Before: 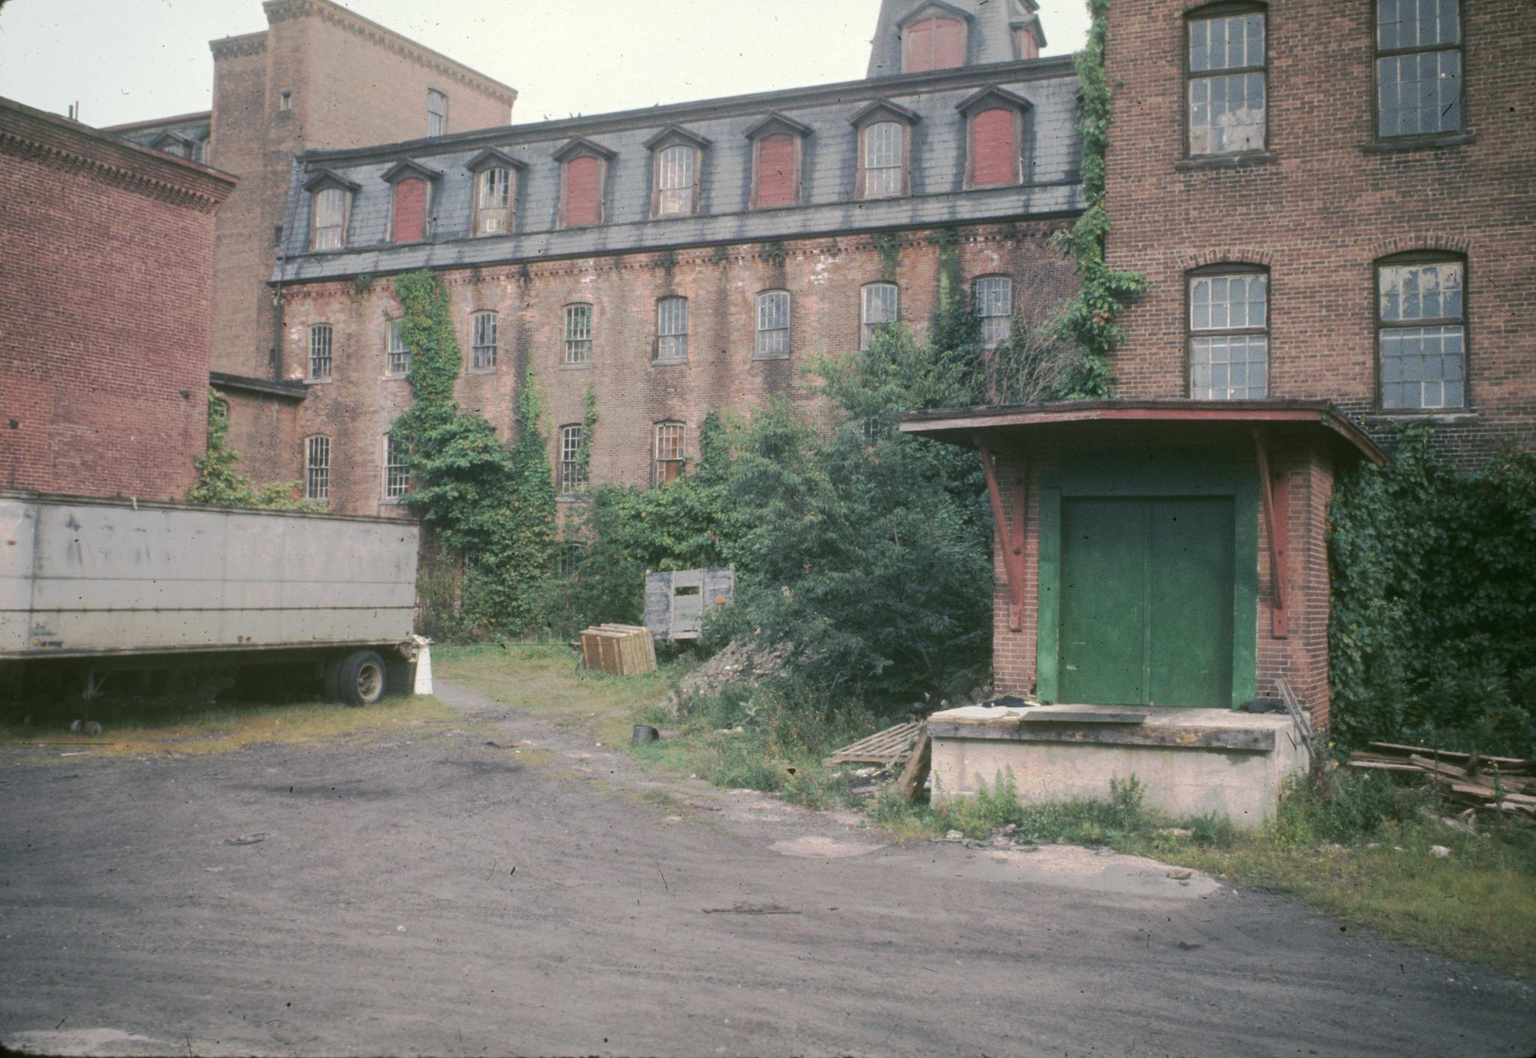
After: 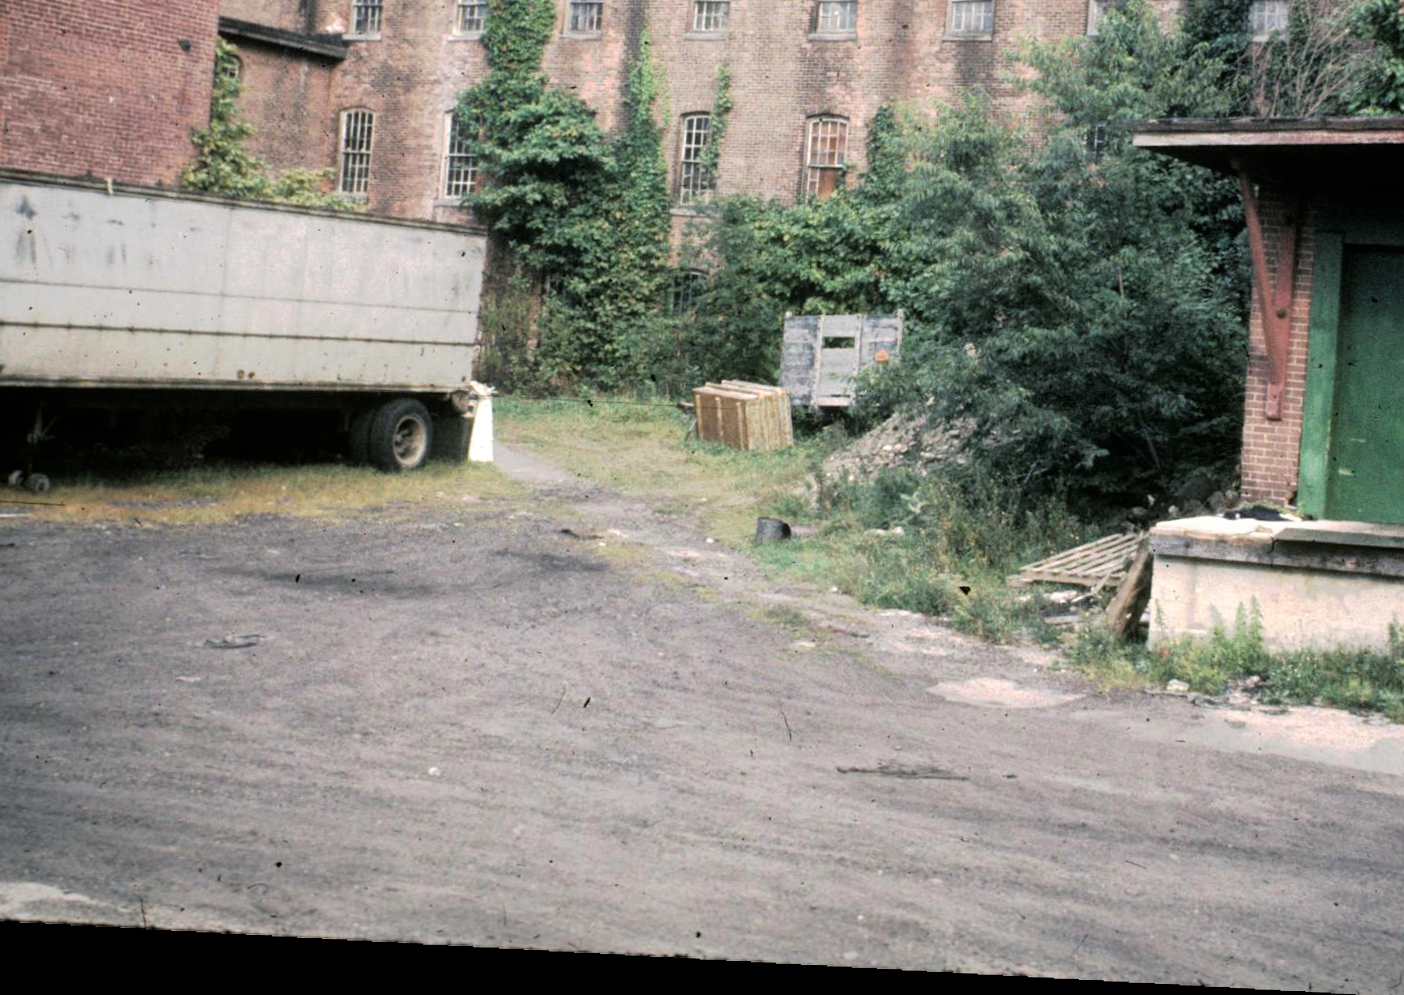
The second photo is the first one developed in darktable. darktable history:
tone equalizer: on, module defaults
crop and rotate: angle -0.82°, left 3.85%, top 31.828%, right 27.992%
color balance: output saturation 110%
filmic rgb: black relative exposure -3.57 EV, white relative exposure 2.29 EV, hardness 3.41
exposure: exposure 0.207 EV, compensate highlight preservation false
rotate and perspective: rotation 2.27°, automatic cropping off
